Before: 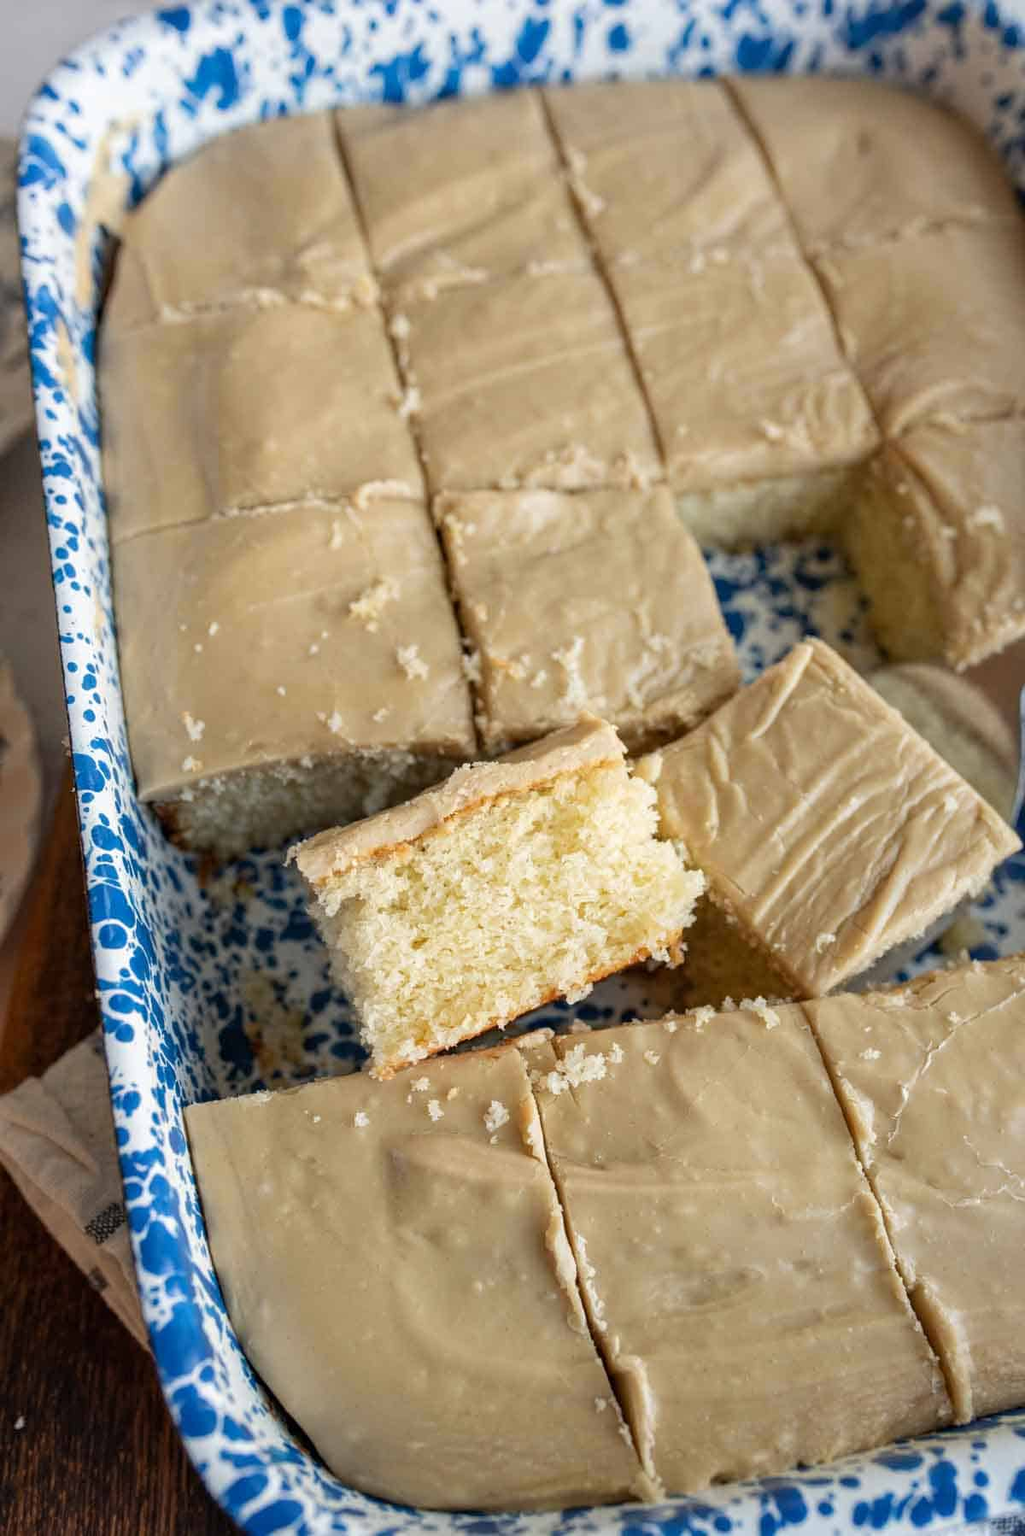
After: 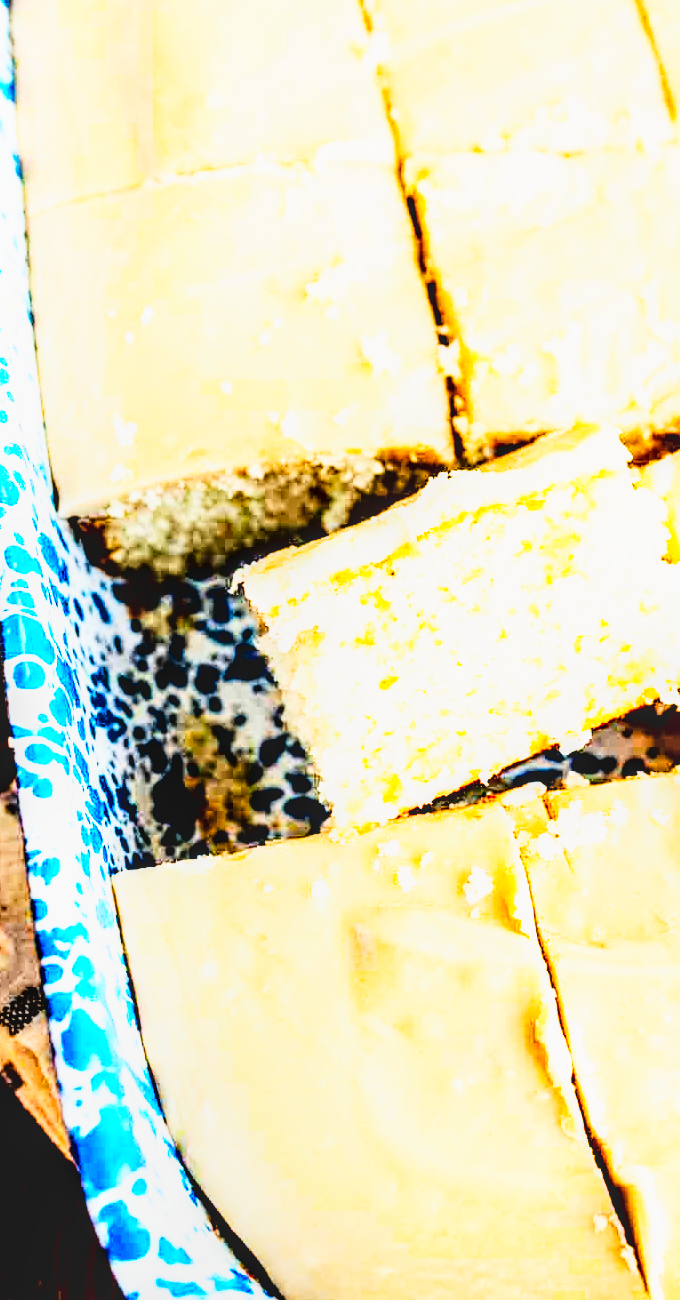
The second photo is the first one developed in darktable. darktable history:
tone curve: curves: ch0 [(0.003, 0.032) (0.037, 0.037) (0.142, 0.117) (0.279, 0.311) (0.405, 0.49) (0.526, 0.651) (0.722, 0.857) (0.875, 0.946) (1, 0.98)]; ch1 [(0, 0) (0.305, 0.325) (0.453, 0.437) (0.482, 0.474) (0.501, 0.498) (0.515, 0.523) (0.559, 0.591) (0.6, 0.643) (0.656, 0.707) (1, 1)]; ch2 [(0, 0) (0.323, 0.277) (0.424, 0.396) (0.479, 0.484) (0.499, 0.502) (0.515, 0.537) (0.573, 0.602) (0.653, 0.675) (0.75, 0.756) (1, 1)], color space Lab, linked channels, preserve colors none
tone equalizer: -8 EV -1.11 EV, -7 EV -1.01 EV, -6 EV -0.844 EV, -5 EV -0.572 EV, -3 EV 0.586 EV, -2 EV 0.866 EV, -1 EV 0.985 EV, +0 EV 1.08 EV
crop: left 8.627%, top 23.444%, right 34.63%, bottom 4.251%
exposure: black level correction 0.016, exposure -0.009 EV, compensate exposure bias true, compensate highlight preservation false
local contrast: highlights 61%, detail 143%, midtone range 0.425
base curve: curves: ch0 [(0, 0) (0.007, 0.004) (0.027, 0.03) (0.046, 0.07) (0.207, 0.54) (0.442, 0.872) (0.673, 0.972) (1, 1)], preserve colors none
color balance rgb: linear chroma grading › global chroma 9.568%, perceptual saturation grading › global saturation 25.871%, global vibrance -24.696%
